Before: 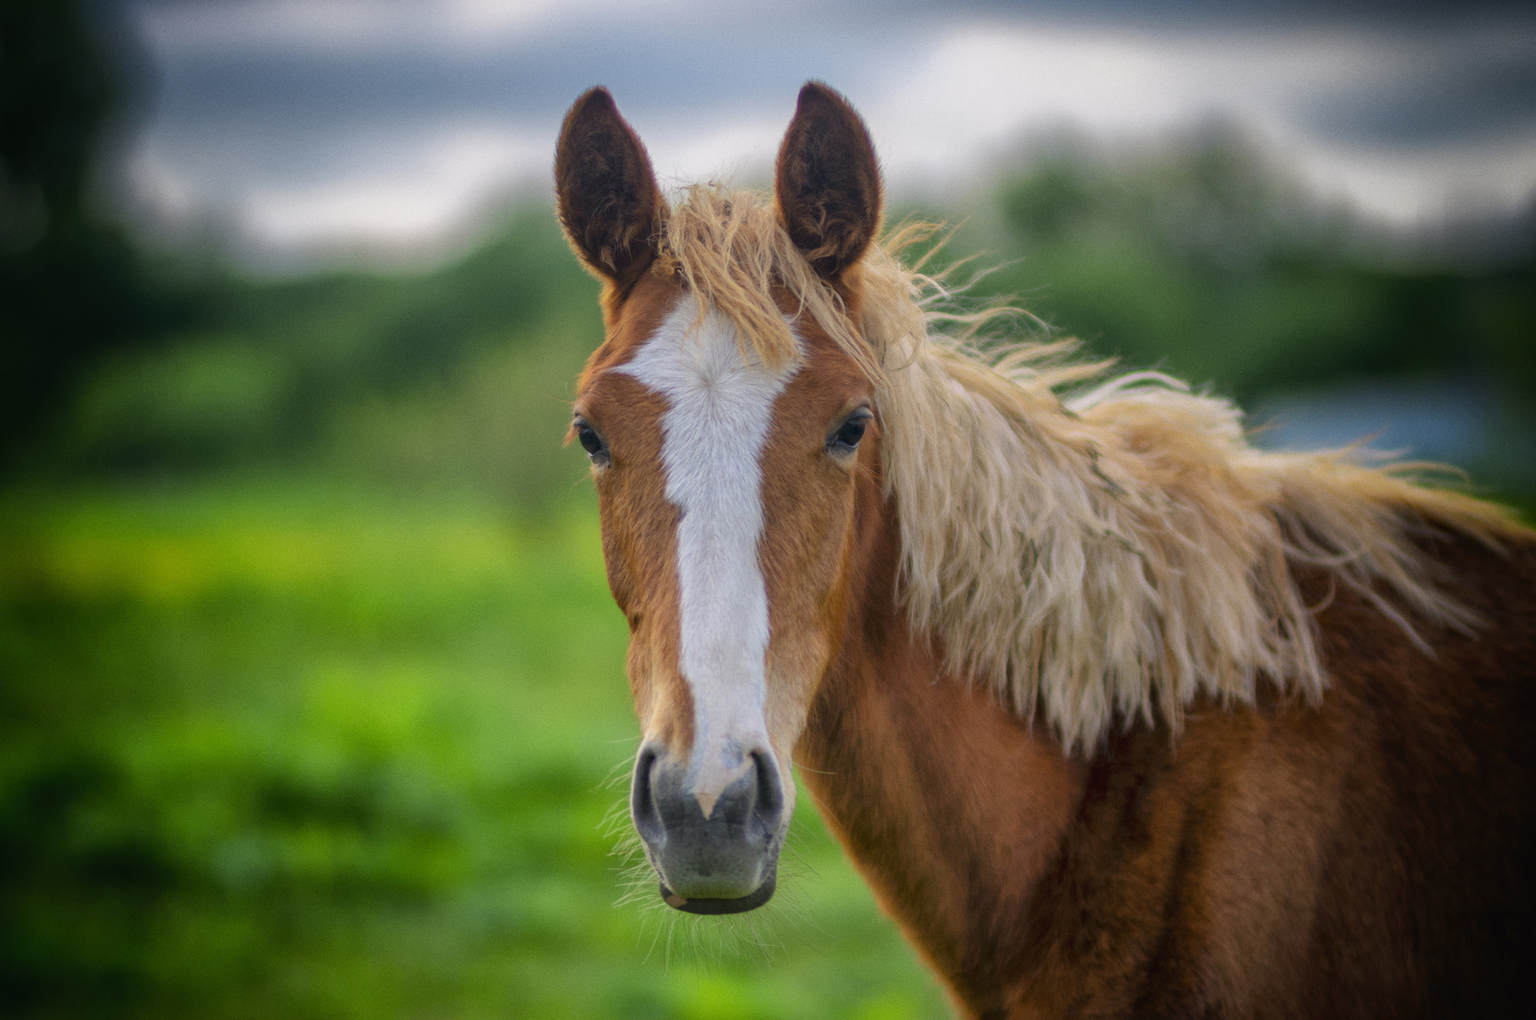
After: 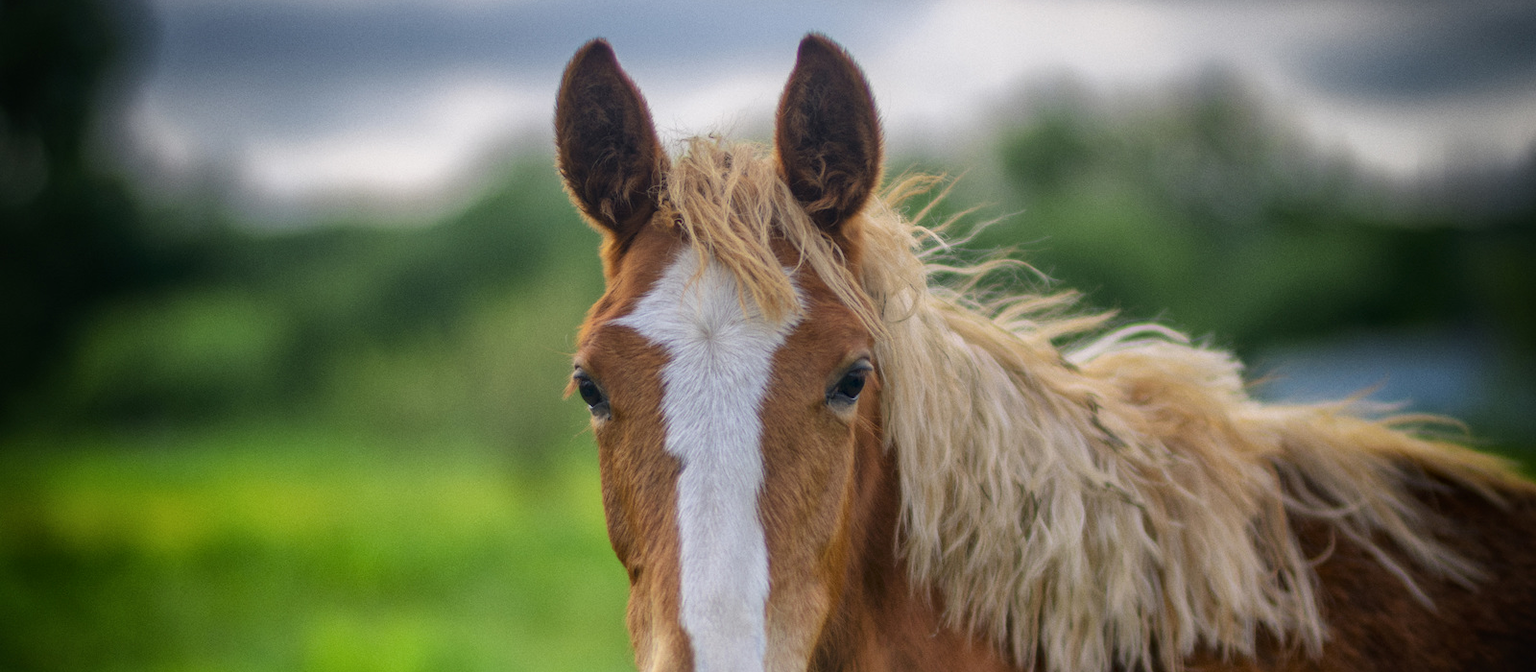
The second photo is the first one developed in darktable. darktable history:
crop and rotate: top 4.787%, bottom 29.292%
local contrast: mode bilateral grid, contrast 20, coarseness 49, detail 120%, midtone range 0.2
